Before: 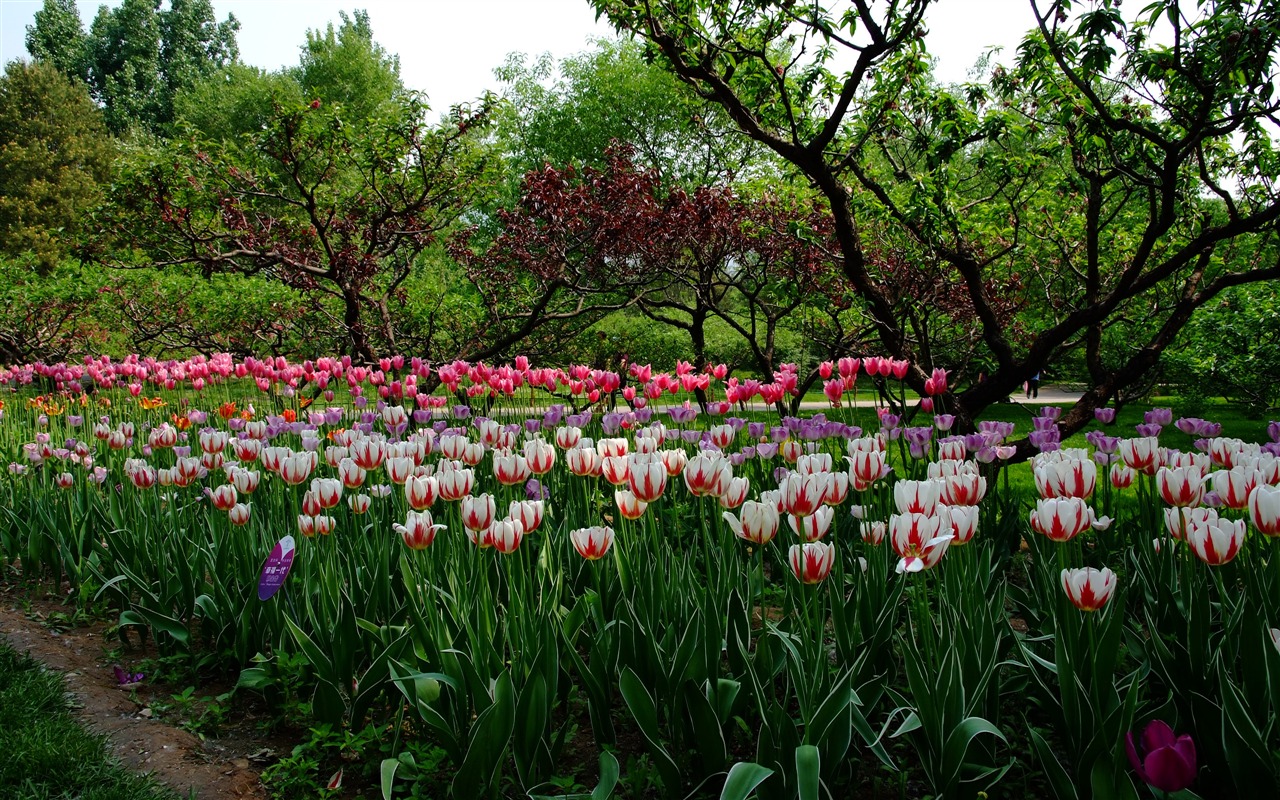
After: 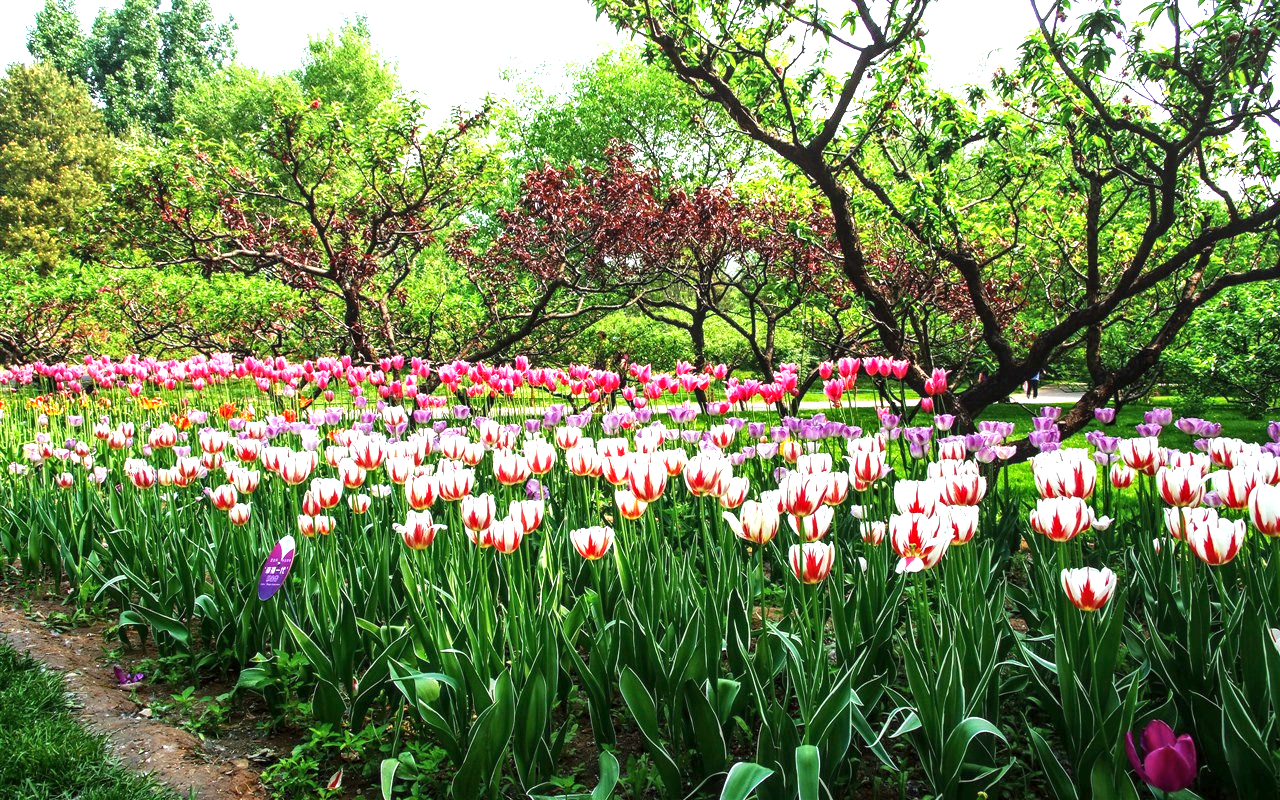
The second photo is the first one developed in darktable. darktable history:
local contrast: on, module defaults
exposure: black level correction 0, exposure 1.875 EV, compensate highlight preservation false
